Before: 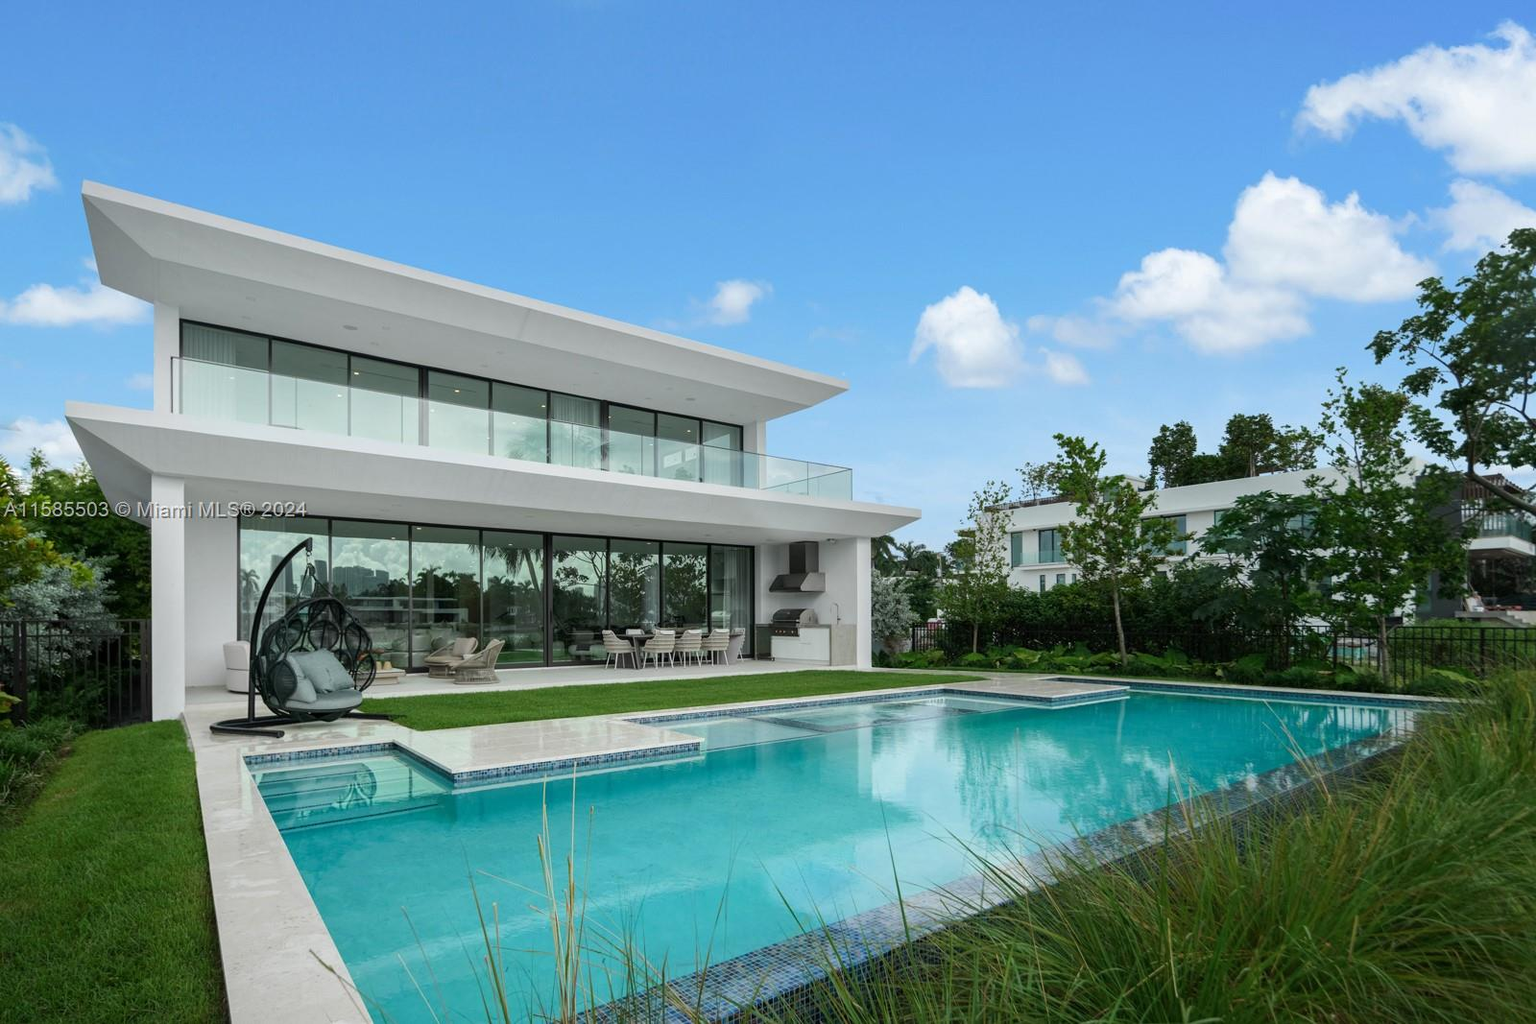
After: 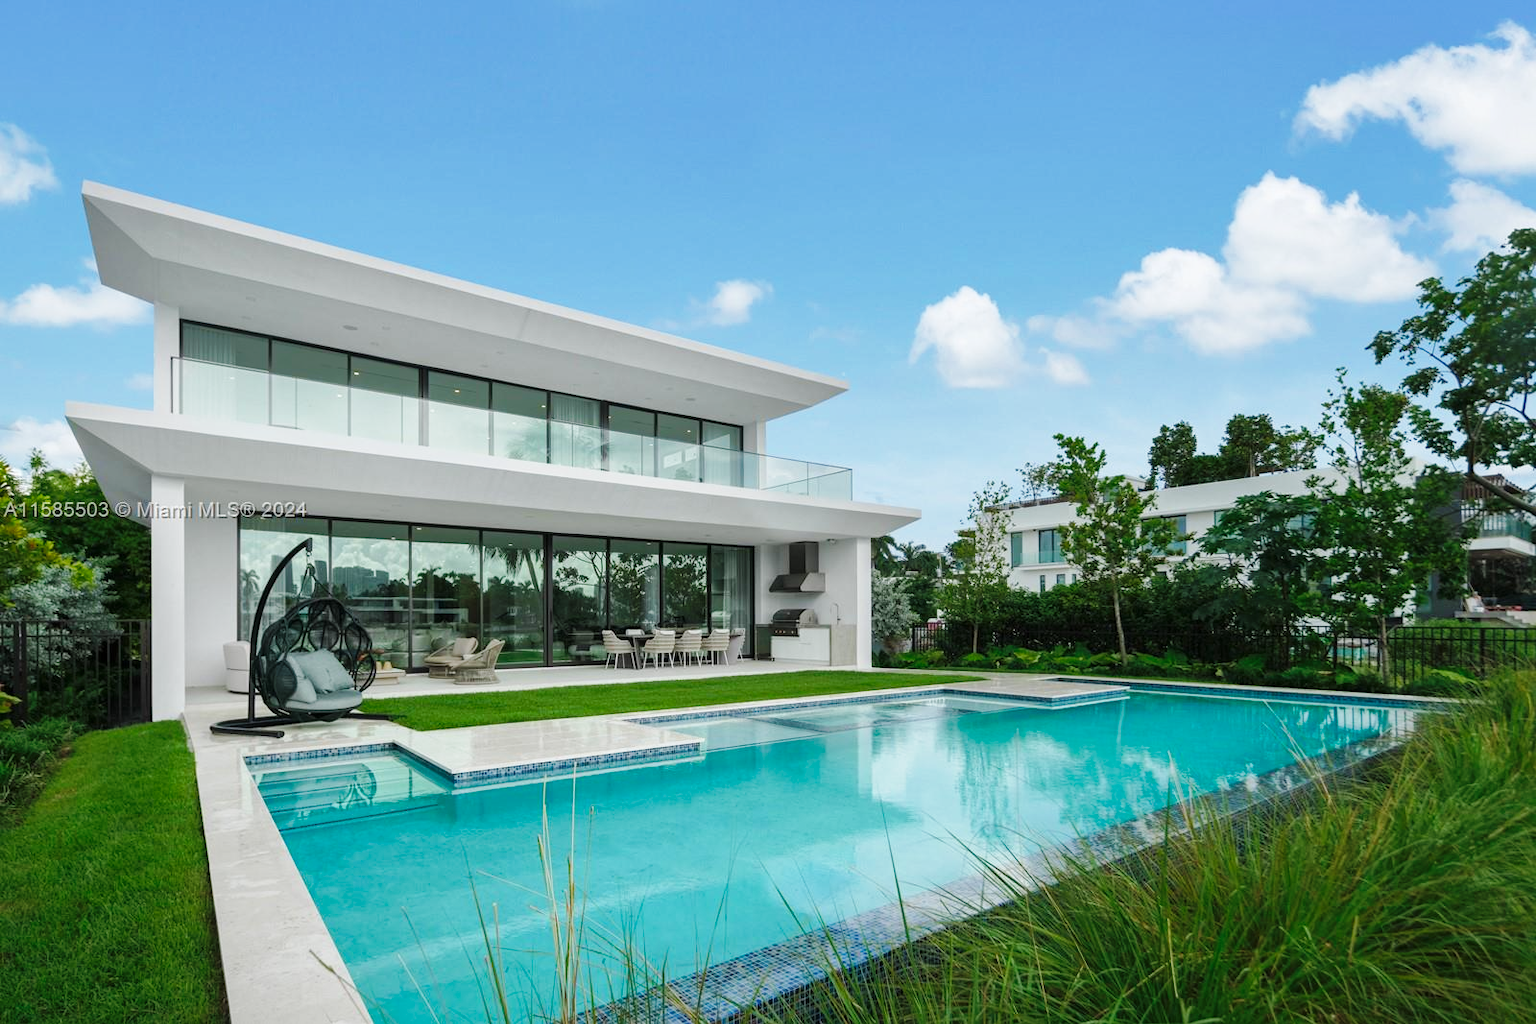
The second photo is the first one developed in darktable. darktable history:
shadows and highlights: on, module defaults
base curve: curves: ch0 [(0, 0) (0.032, 0.025) (0.121, 0.166) (0.206, 0.329) (0.605, 0.79) (1, 1)], preserve colors none
white balance: emerald 1
